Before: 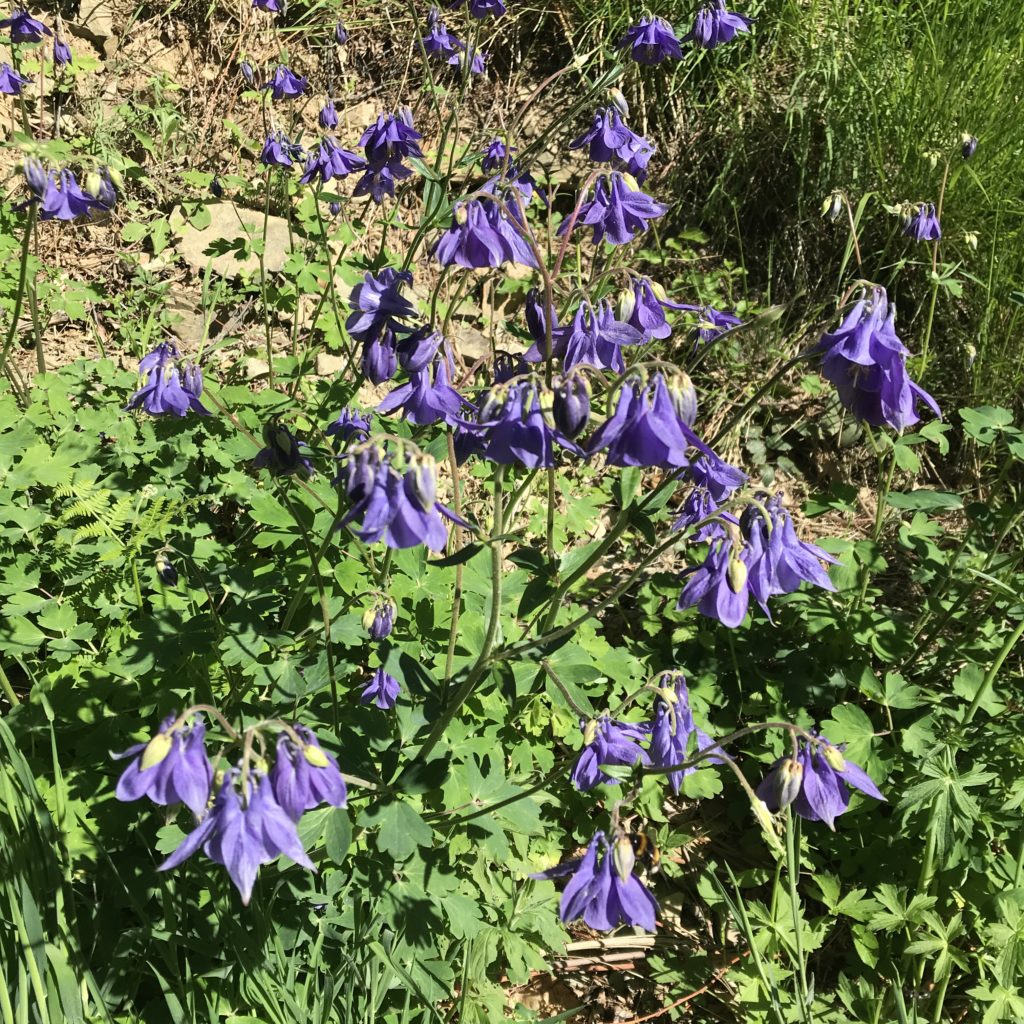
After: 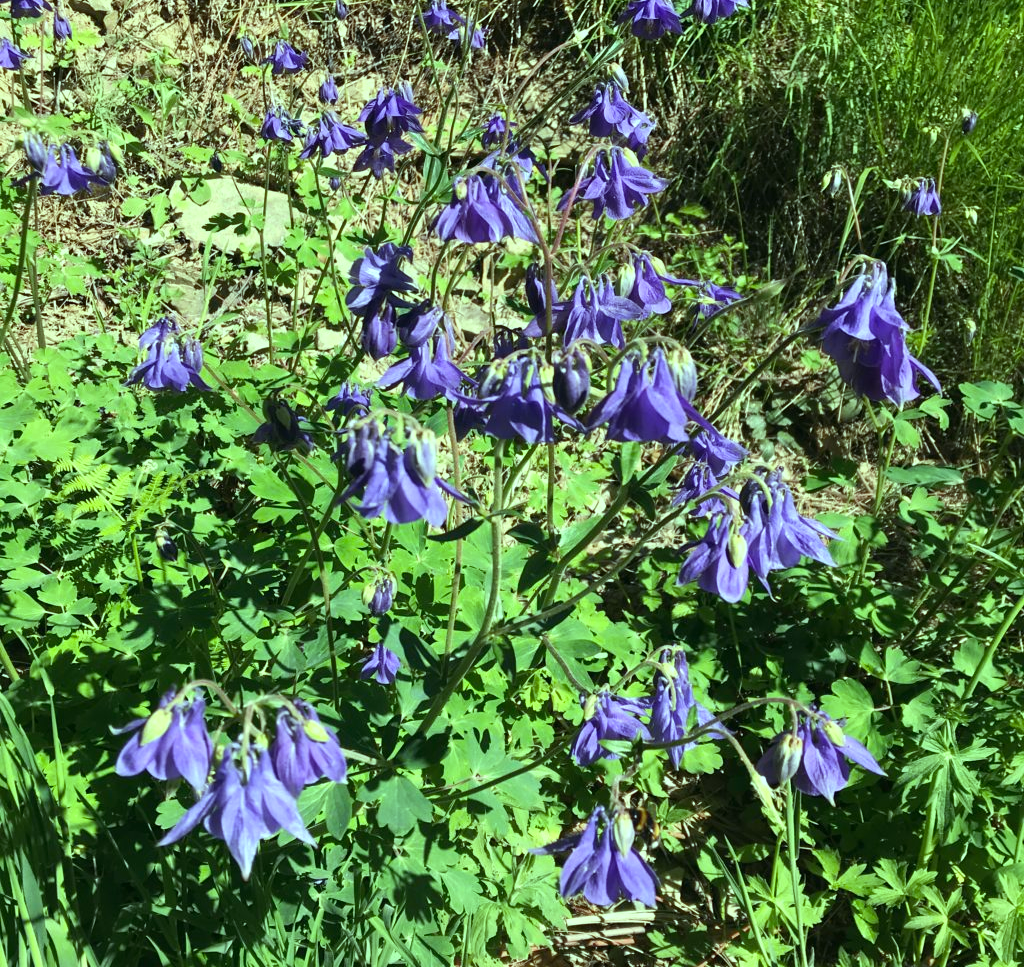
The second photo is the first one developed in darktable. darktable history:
crop and rotate: top 2.479%, bottom 3.018%
color balance: mode lift, gamma, gain (sRGB), lift [0.997, 0.979, 1.021, 1.011], gamma [1, 1.084, 0.916, 0.998], gain [1, 0.87, 1.13, 1.101], contrast 4.55%, contrast fulcrum 38.24%, output saturation 104.09%
